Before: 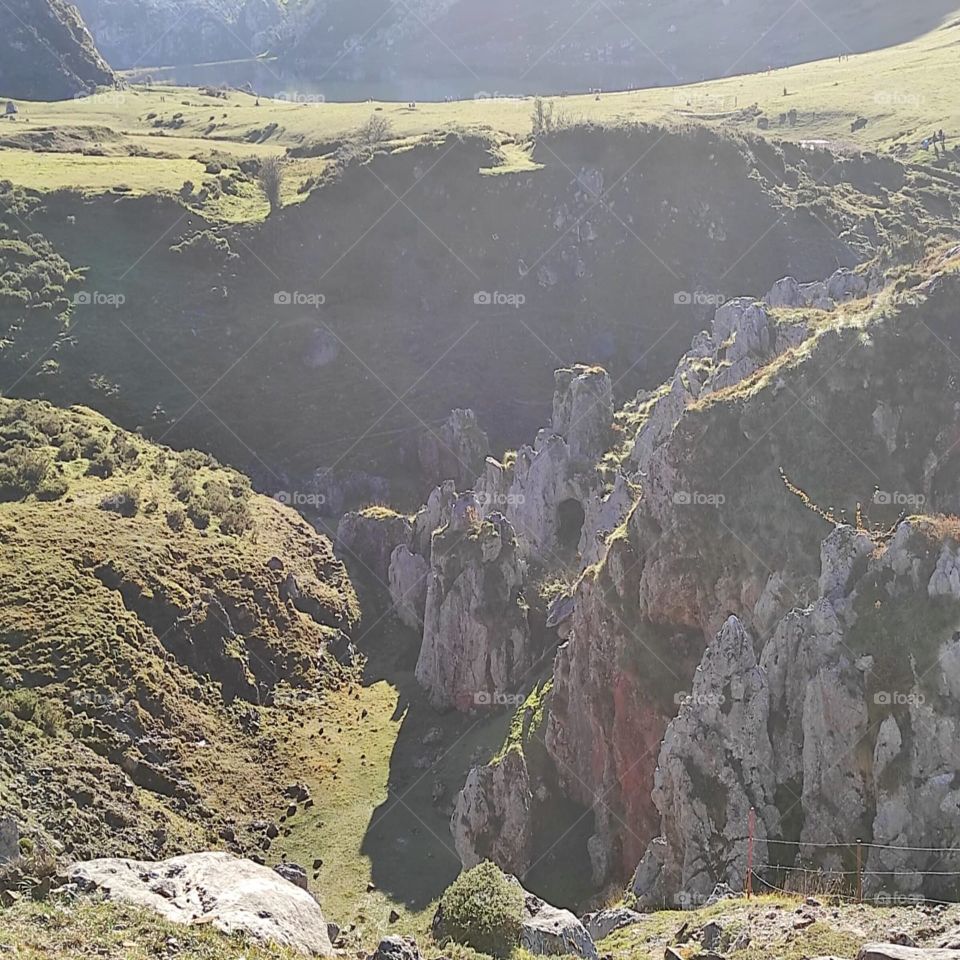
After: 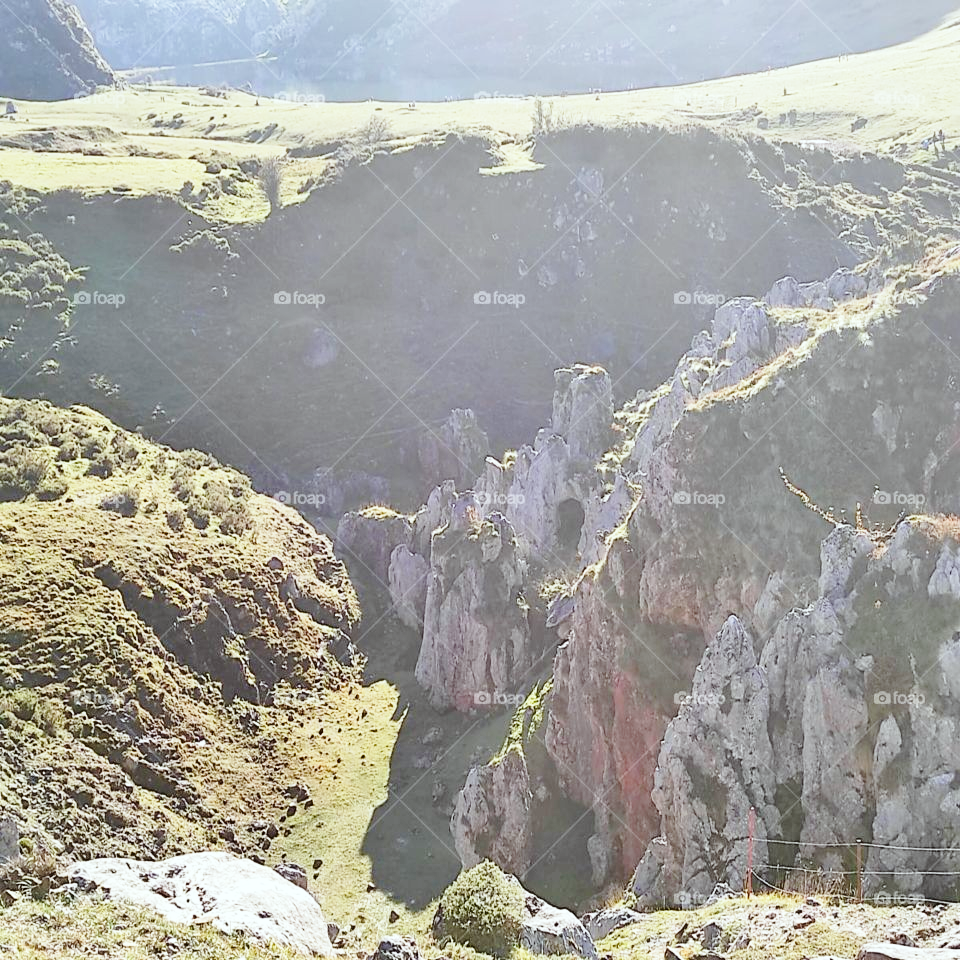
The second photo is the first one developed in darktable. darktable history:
base curve: curves: ch0 [(0, 0) (0.028, 0.03) (0.121, 0.232) (0.46, 0.748) (0.859, 0.968) (1, 1)], preserve colors none
color correction: highlights a* -2.73, highlights b* -2.09, shadows a* 2.41, shadows b* 2.73
